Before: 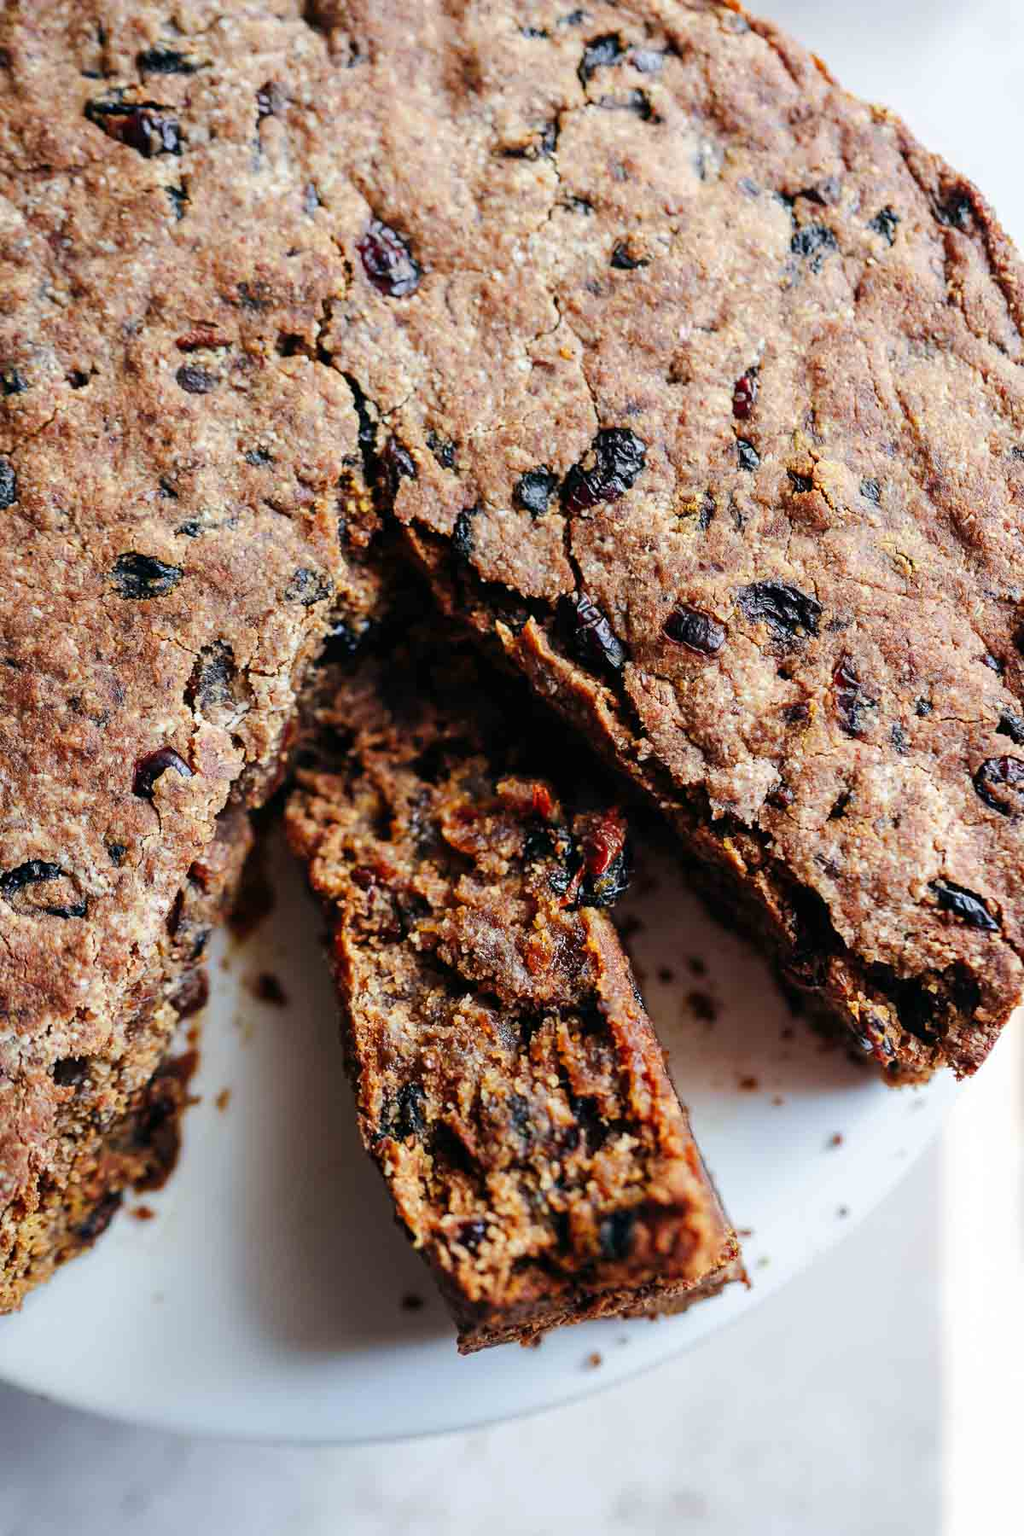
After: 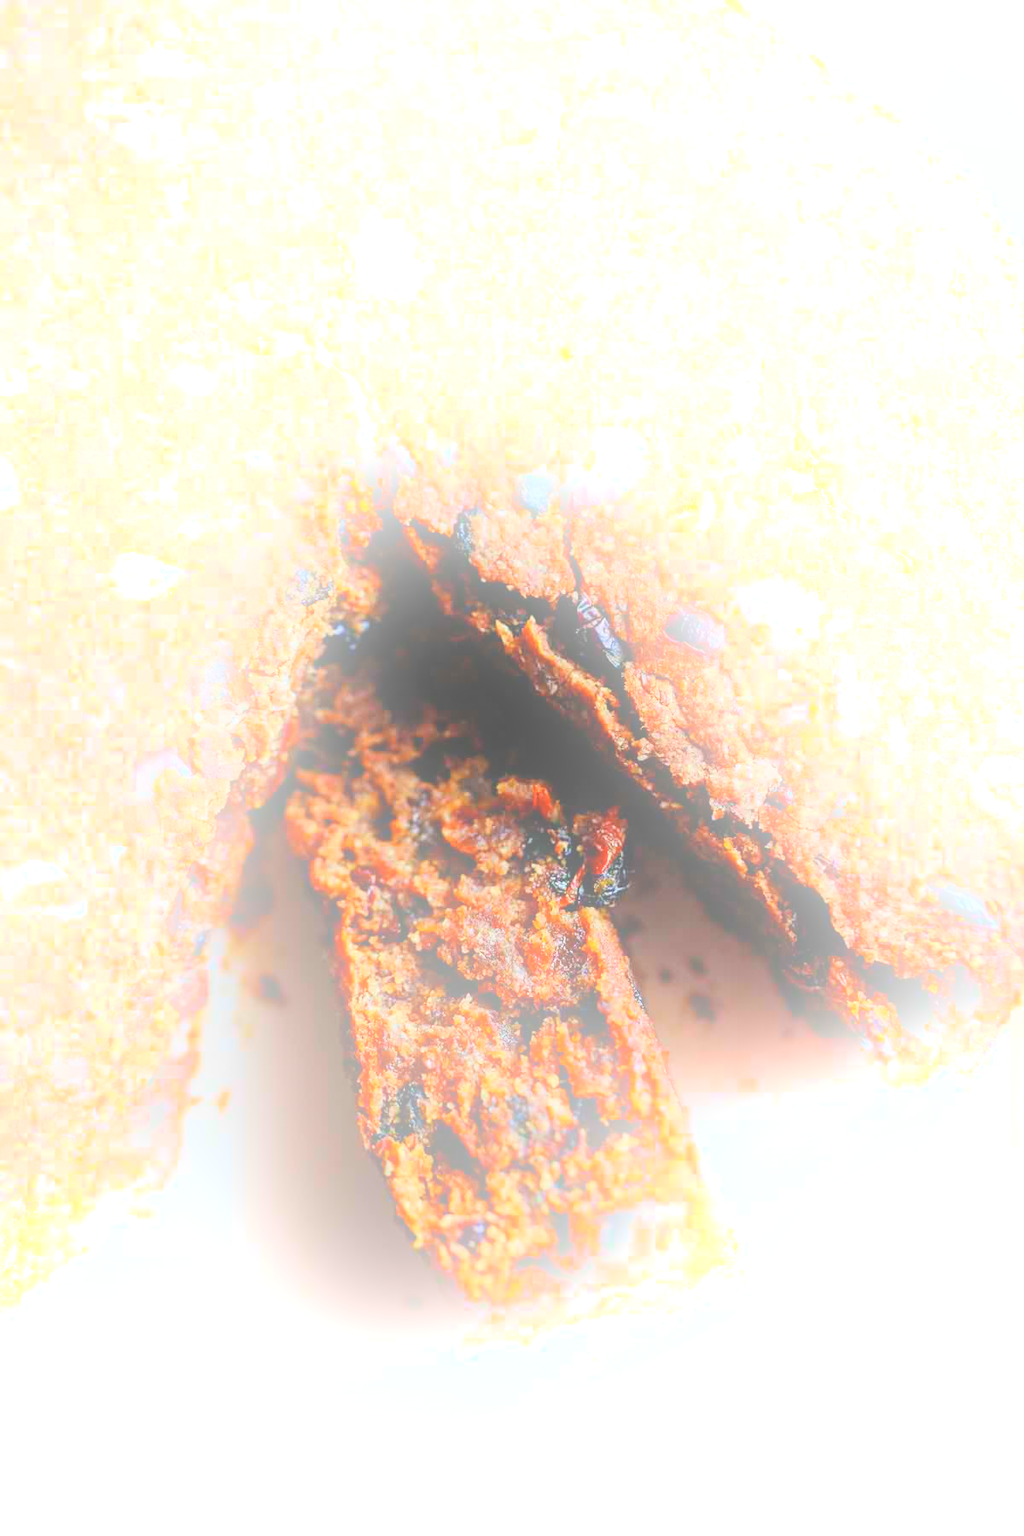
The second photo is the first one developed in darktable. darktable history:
contrast brightness saturation: contrast 0.07
bloom: size 25%, threshold 5%, strength 90%
